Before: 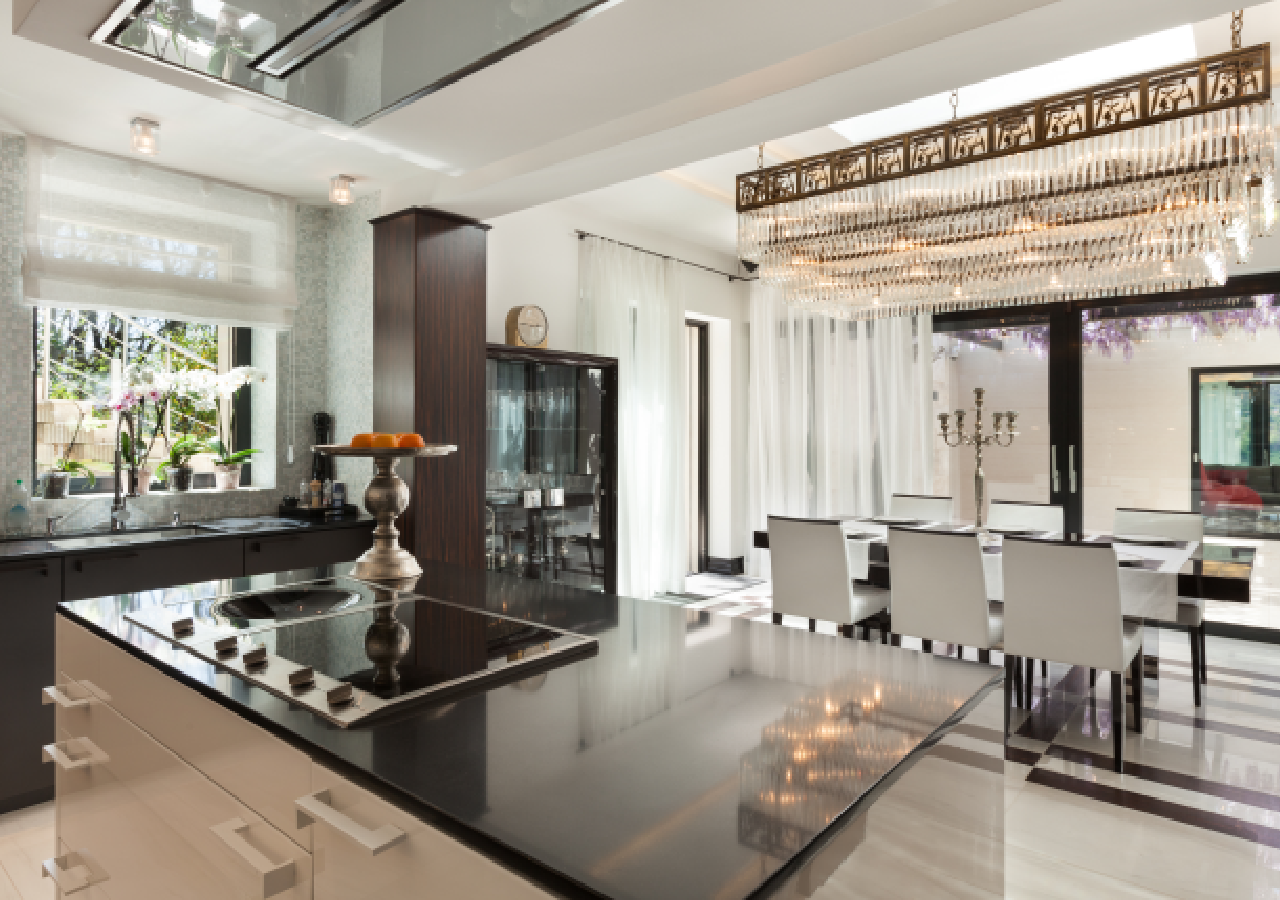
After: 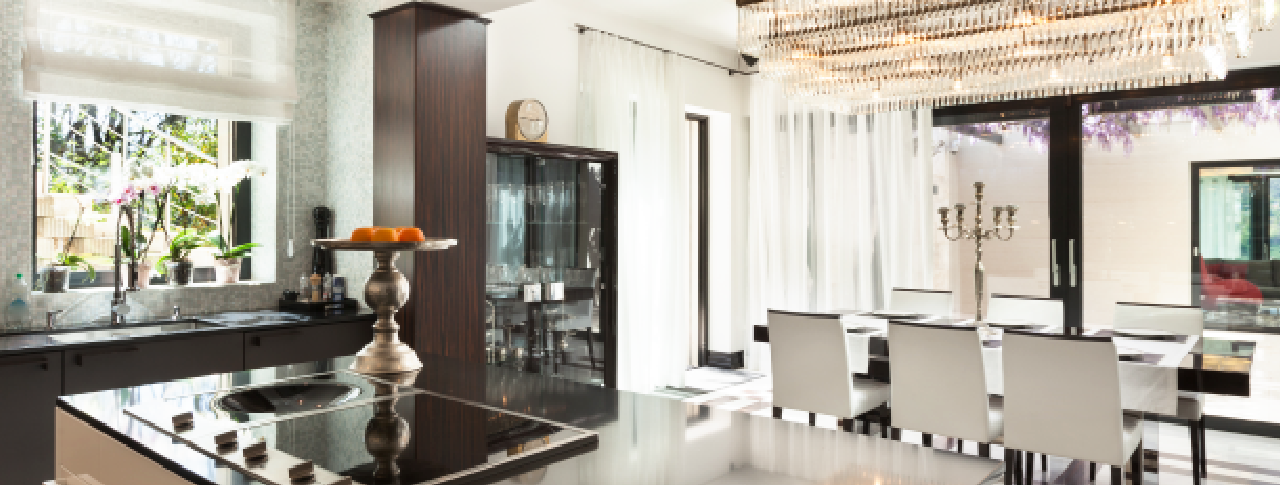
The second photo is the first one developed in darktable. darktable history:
base curve: curves: ch0 [(0, 0) (0.688, 0.865) (1, 1)], preserve colors none
crop and rotate: top 22.911%, bottom 23.109%
